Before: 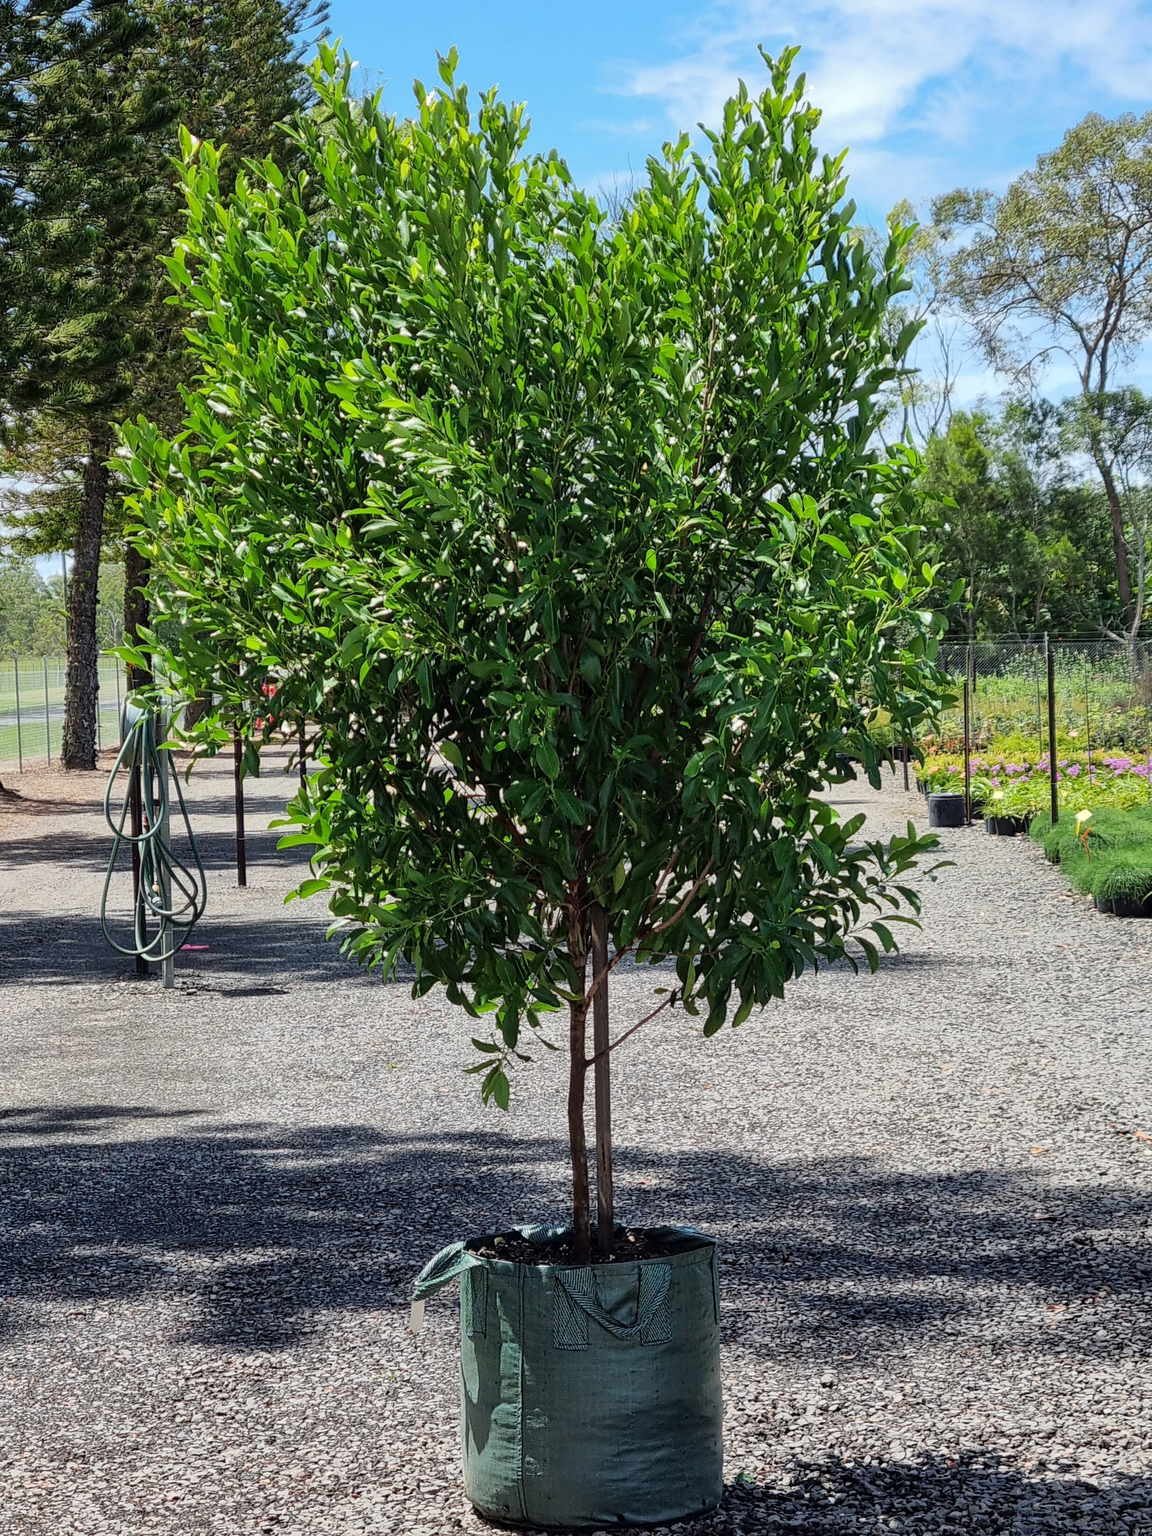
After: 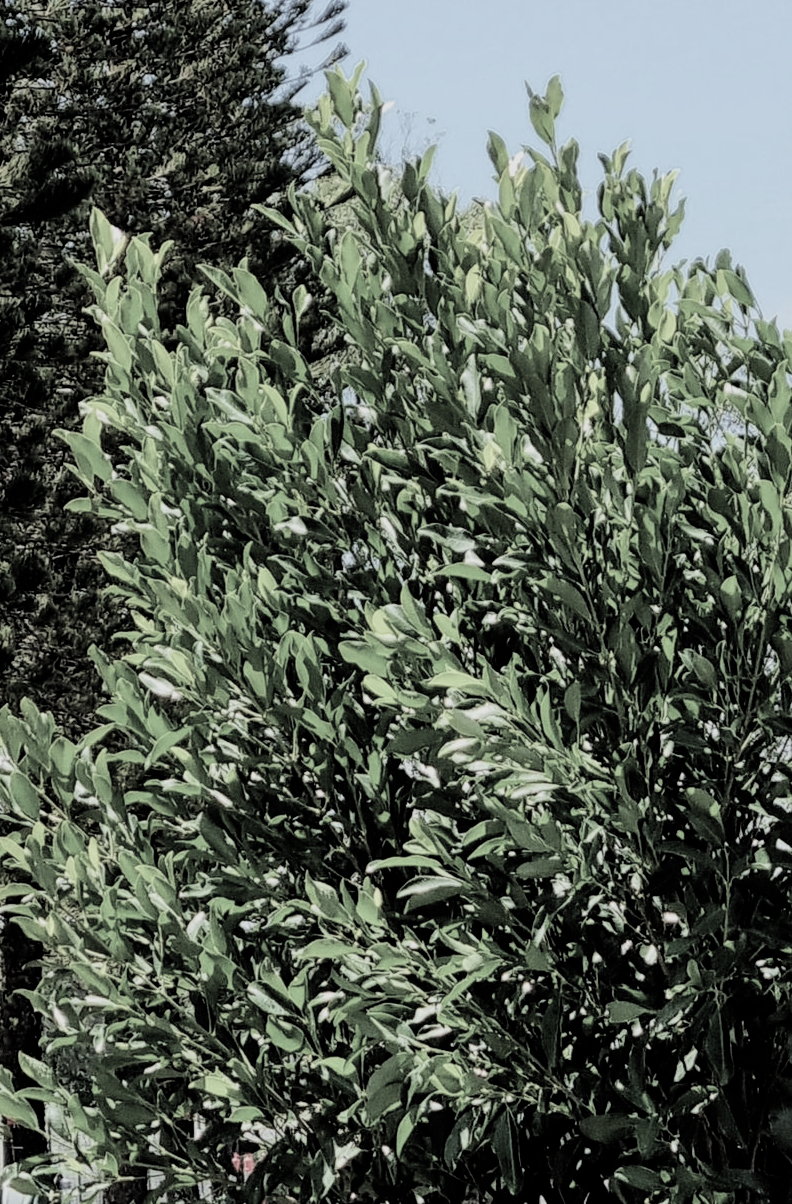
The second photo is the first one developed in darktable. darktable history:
crop and rotate: left 10.893%, top 0.109%, right 48.389%, bottom 53.463%
filmic rgb: black relative exposure -5.02 EV, white relative exposure 3.95 EV, hardness 2.9, contrast 1.297, highlights saturation mix -30.74%, color science v4 (2020)
